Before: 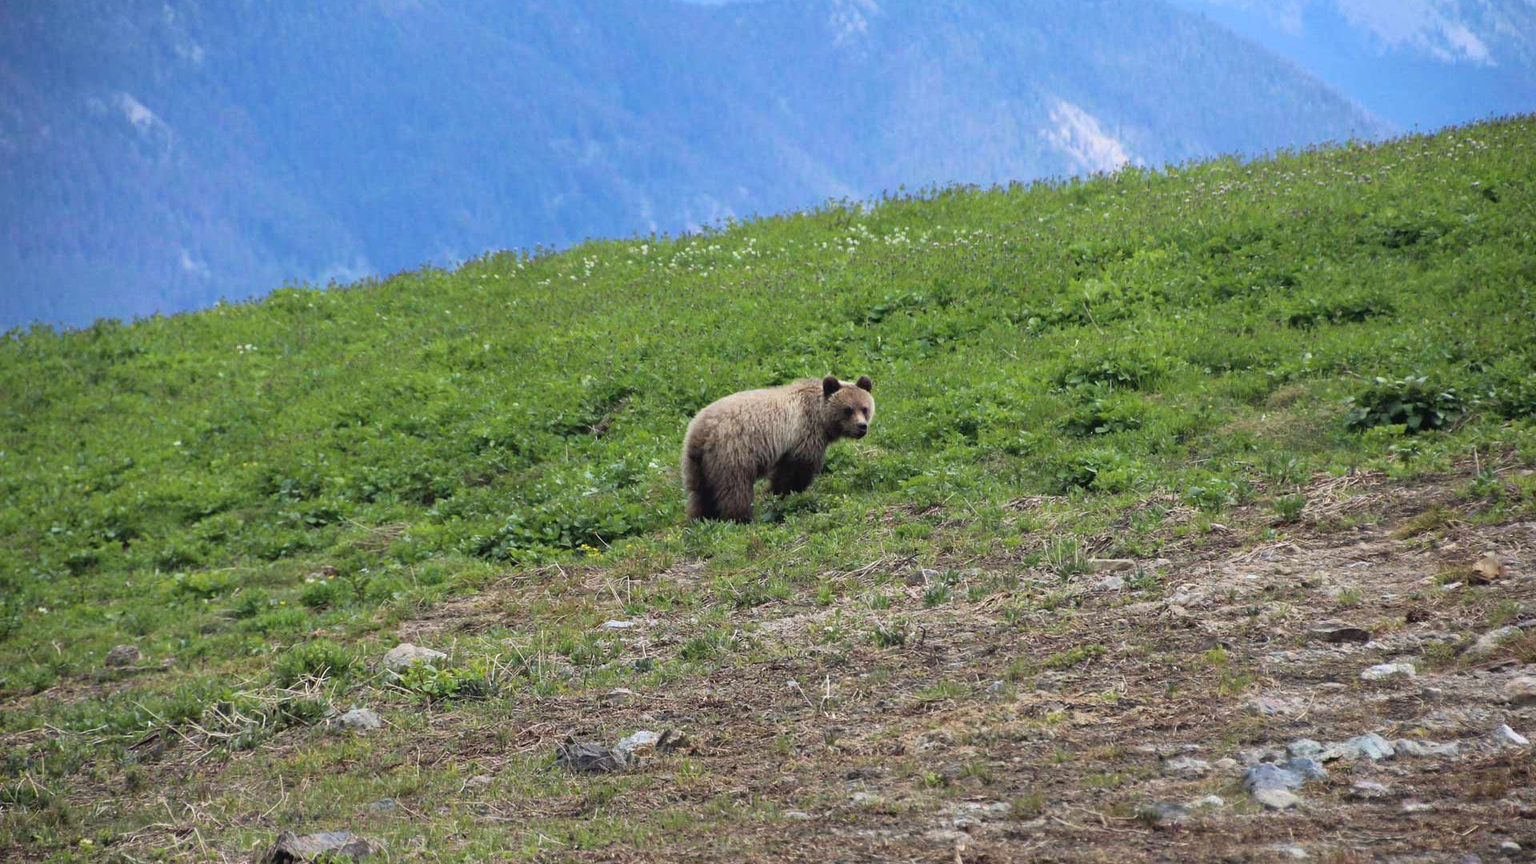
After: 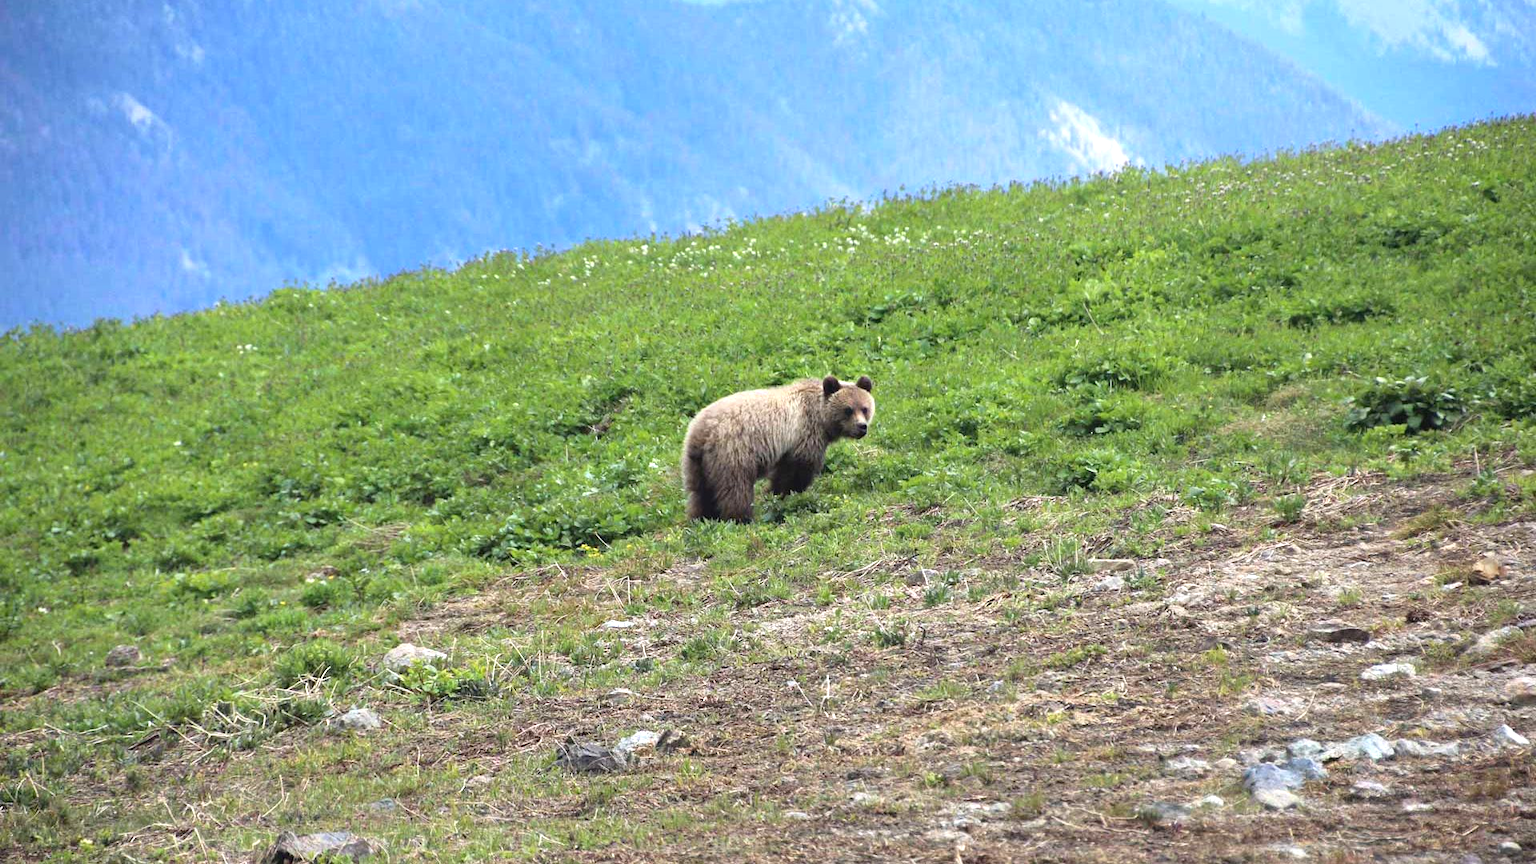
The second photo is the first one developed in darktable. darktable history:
exposure: exposure 0.692 EV, compensate exposure bias true, compensate highlight preservation false
